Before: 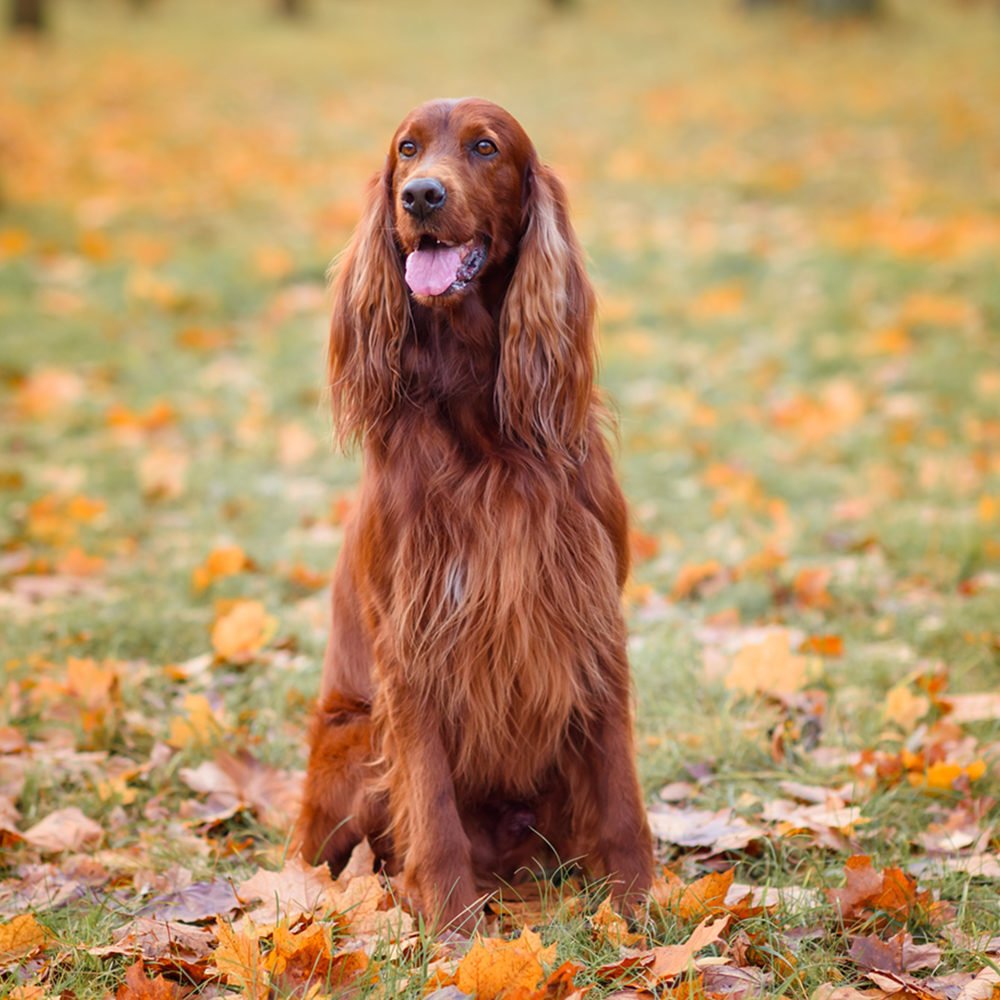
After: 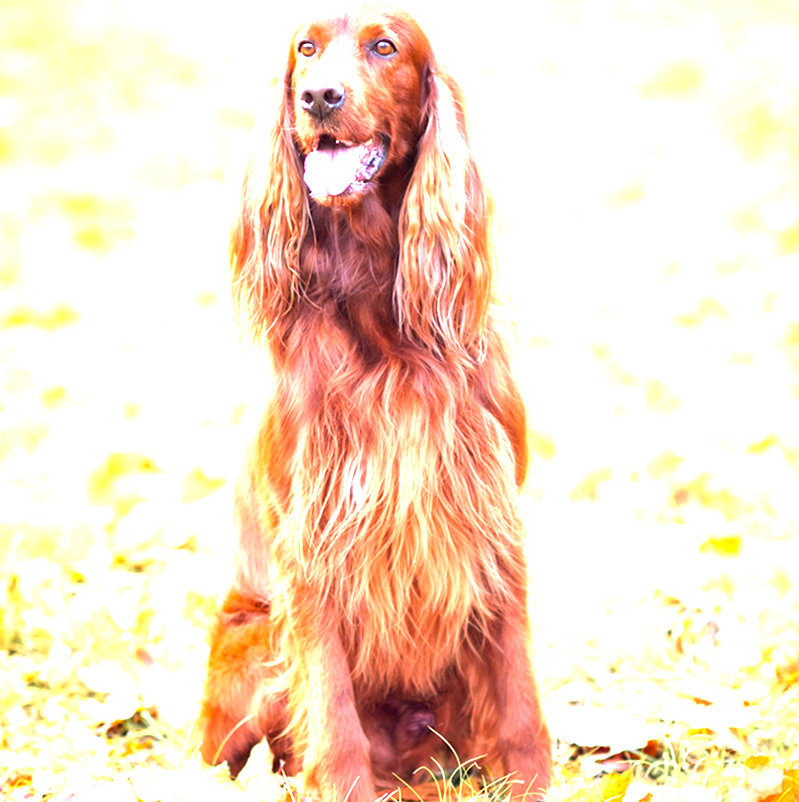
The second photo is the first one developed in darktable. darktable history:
exposure: black level correction 0.001, exposure 2.538 EV, compensate highlight preservation false
crop and rotate: left 10.116%, top 10.031%, right 9.946%, bottom 9.717%
